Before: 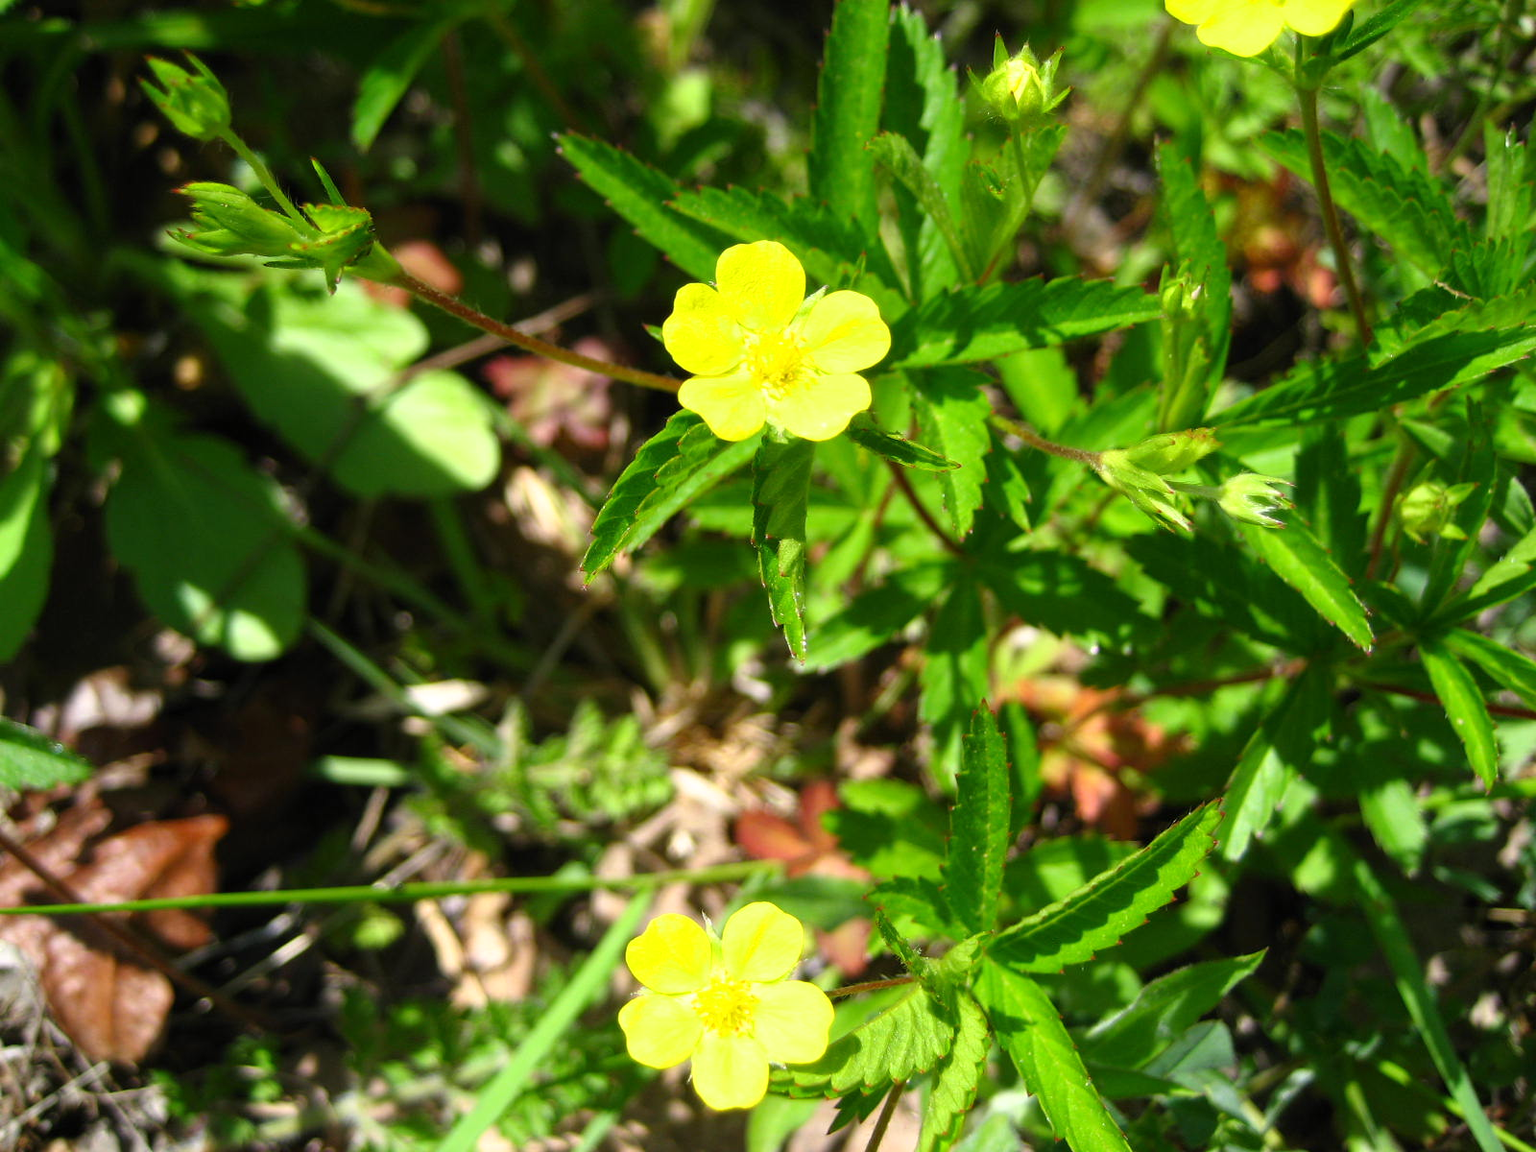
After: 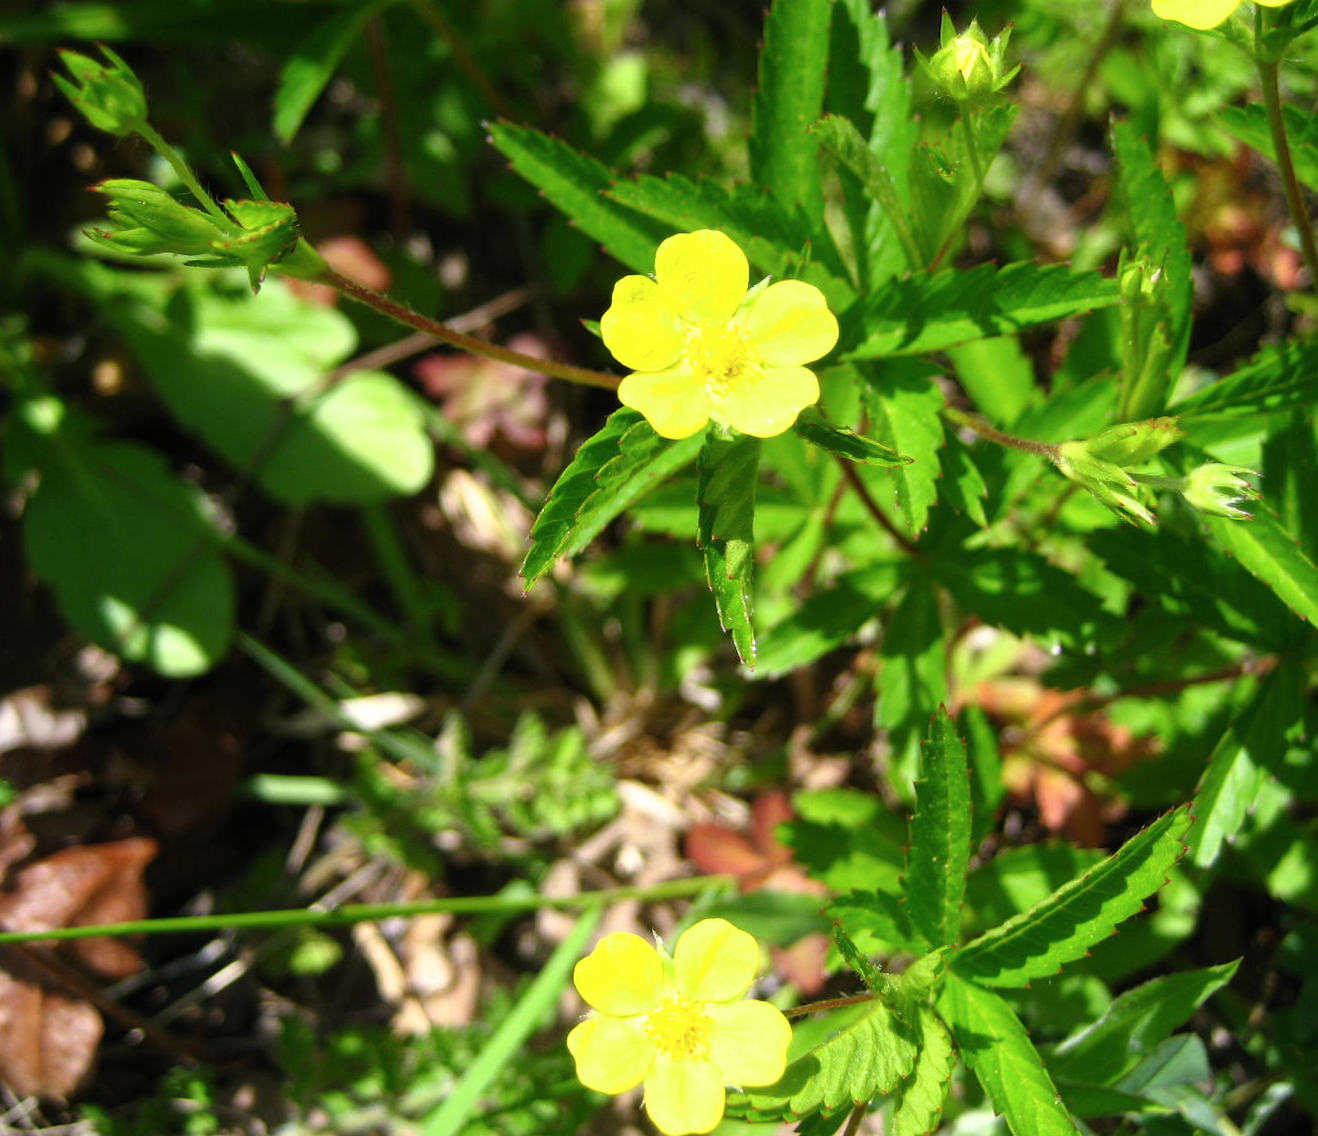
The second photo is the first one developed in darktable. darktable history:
color zones: curves: ch1 [(0, 0.469) (0.001, 0.469) (0.12, 0.446) (0.248, 0.469) (0.5, 0.5) (0.748, 0.5) (0.999, 0.469) (1, 0.469)]
crop and rotate: angle 1°, left 4.281%, top 0.642%, right 11.383%, bottom 2.486%
